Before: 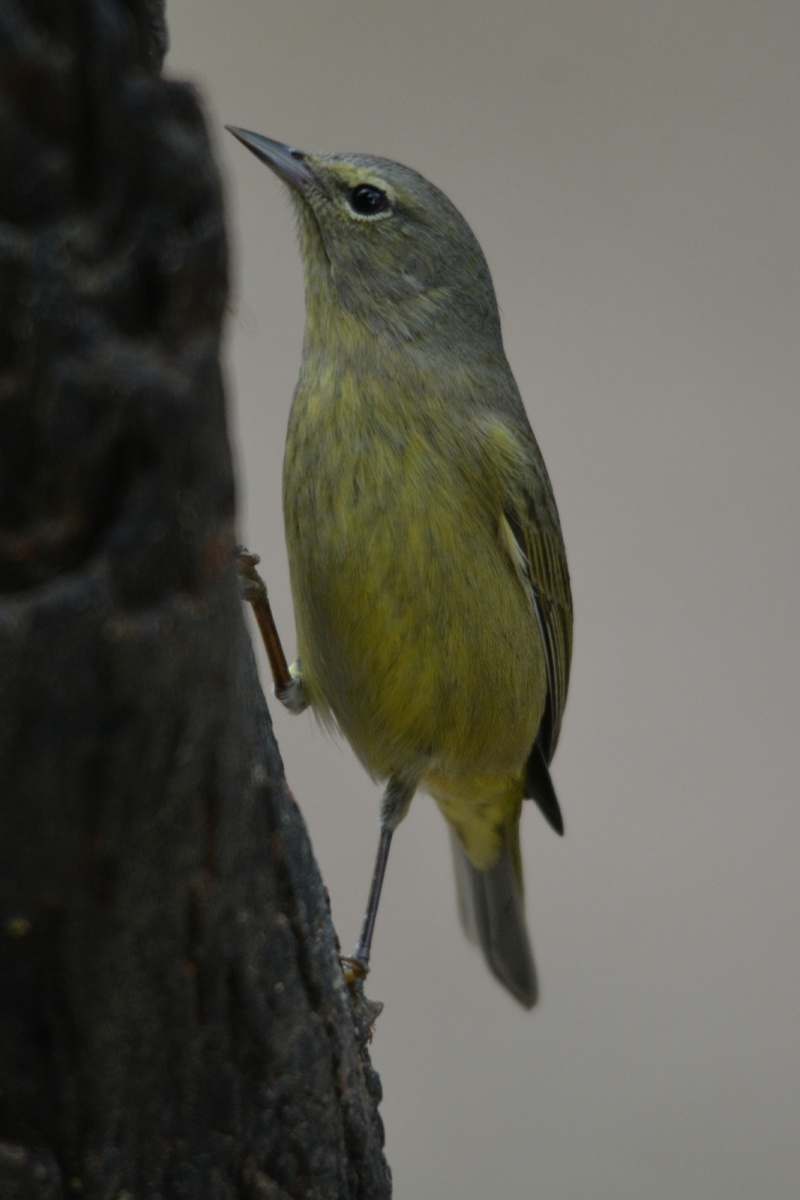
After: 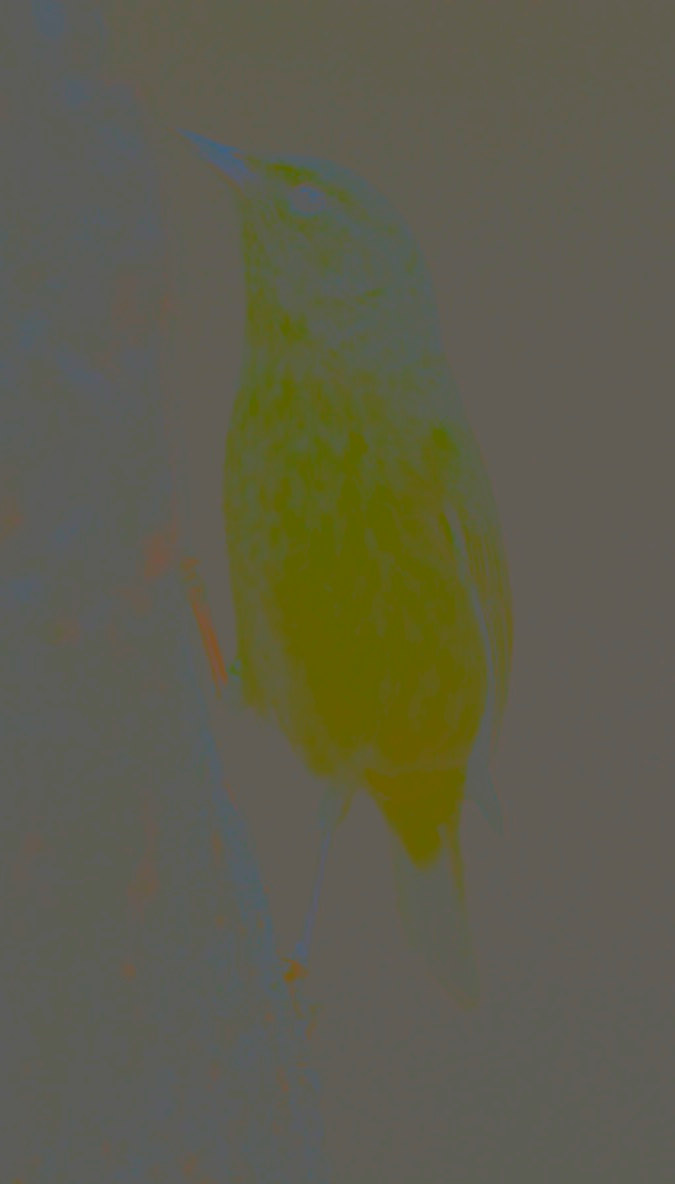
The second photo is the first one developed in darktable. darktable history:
sharpen: on, module defaults
contrast brightness saturation: contrast -0.99, brightness -0.17, saturation 0.75
crop: left 7.598%, right 7.873%
